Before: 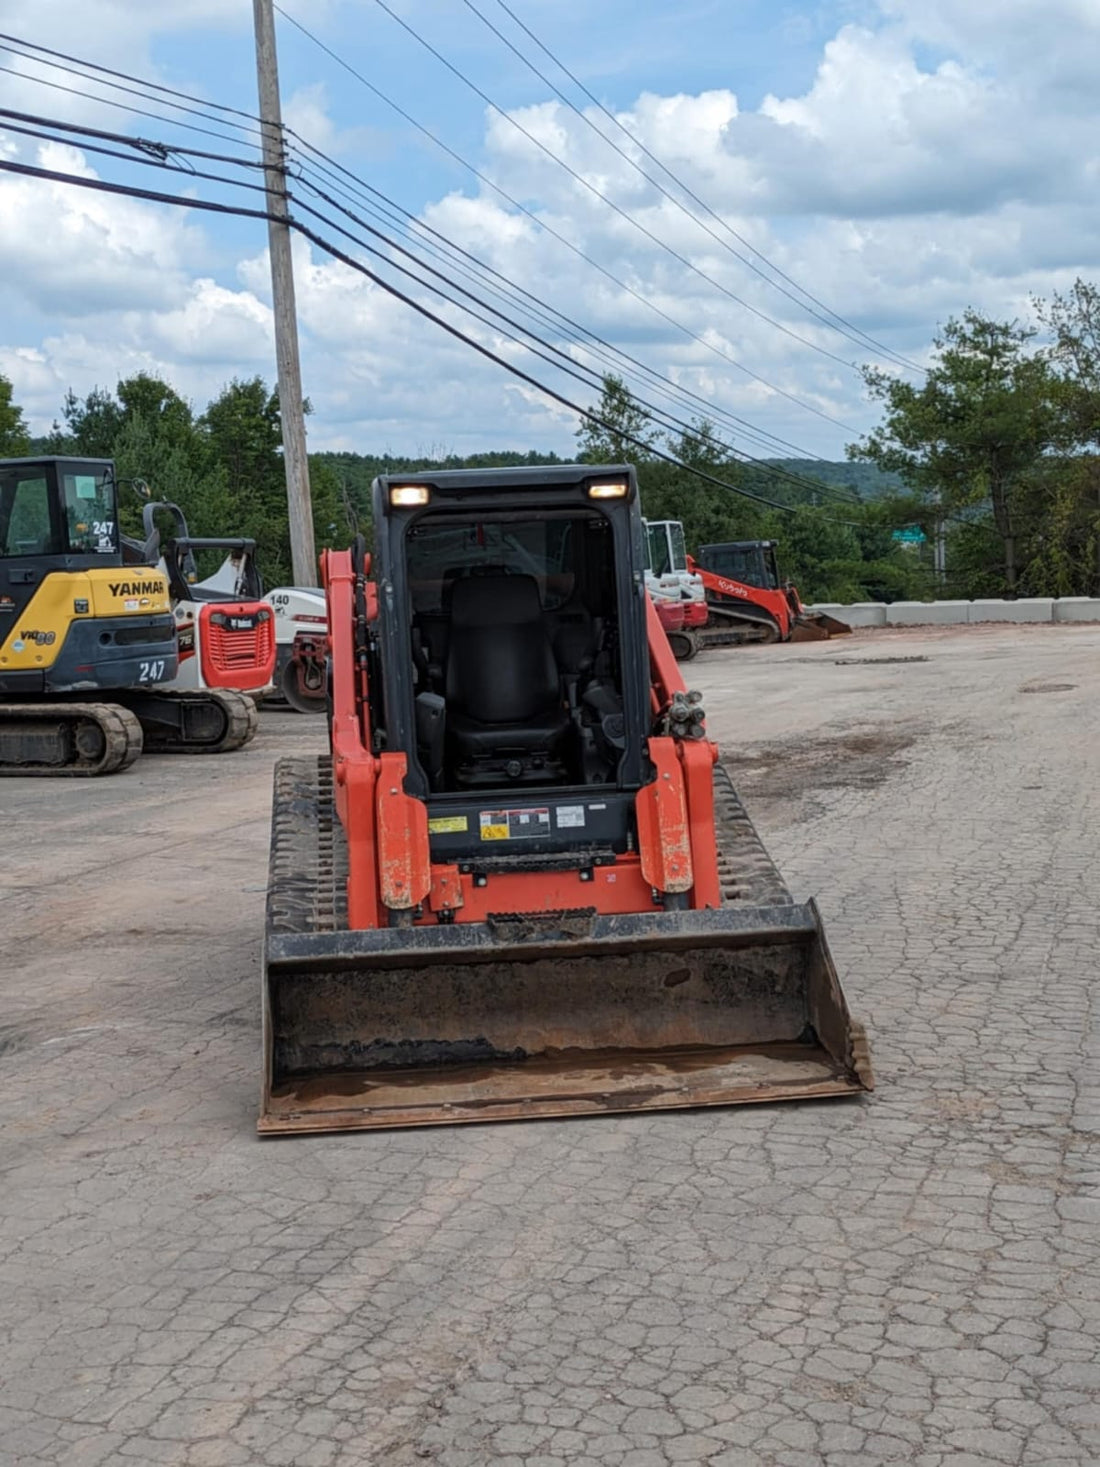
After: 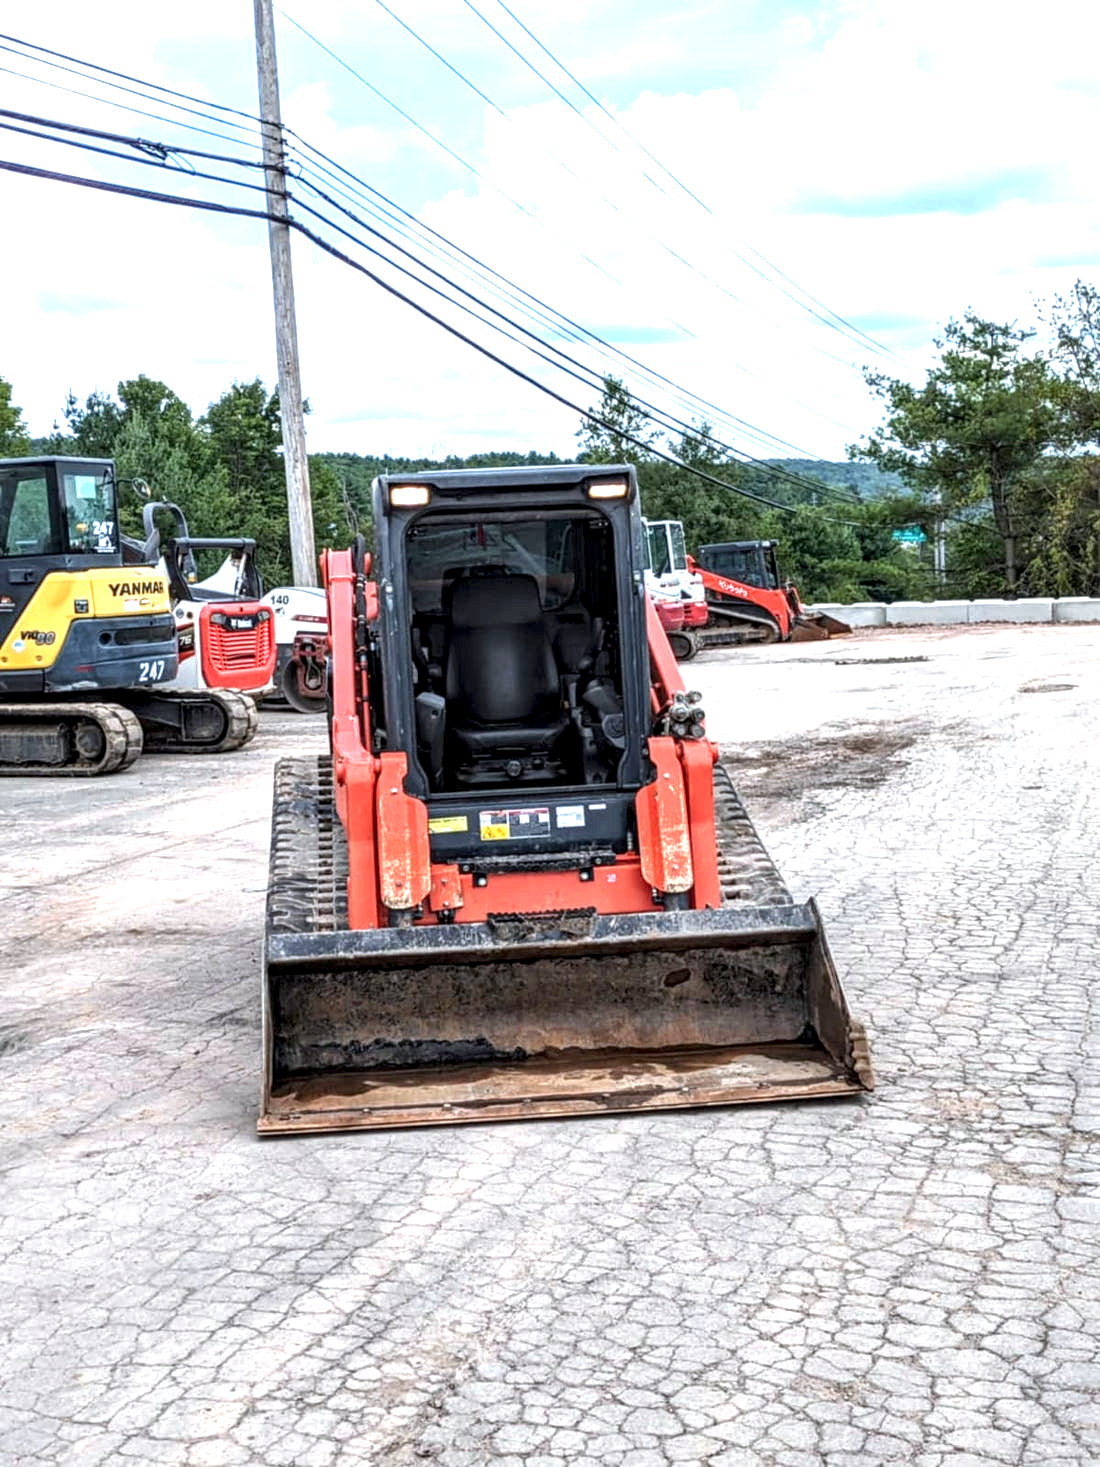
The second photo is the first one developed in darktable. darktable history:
local contrast: highlights 60%, shadows 60%, detail 160%
exposure: black level correction 0, exposure 1.388 EV, compensate exposure bias true, compensate highlight preservation false
white balance: red 0.974, blue 1.044
